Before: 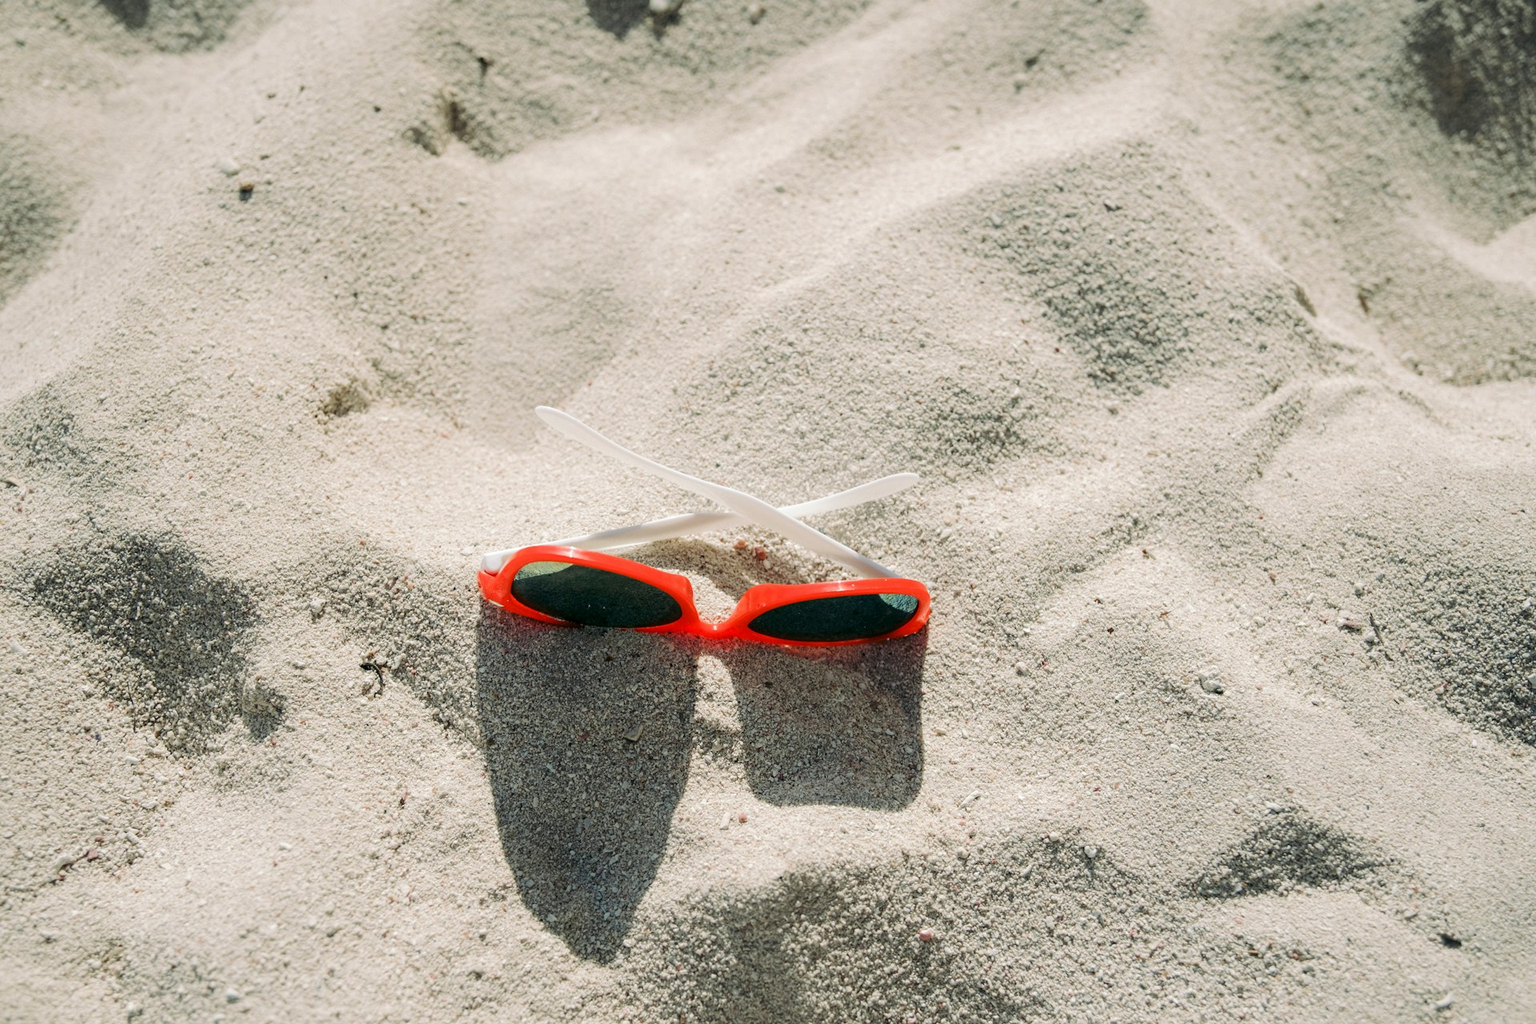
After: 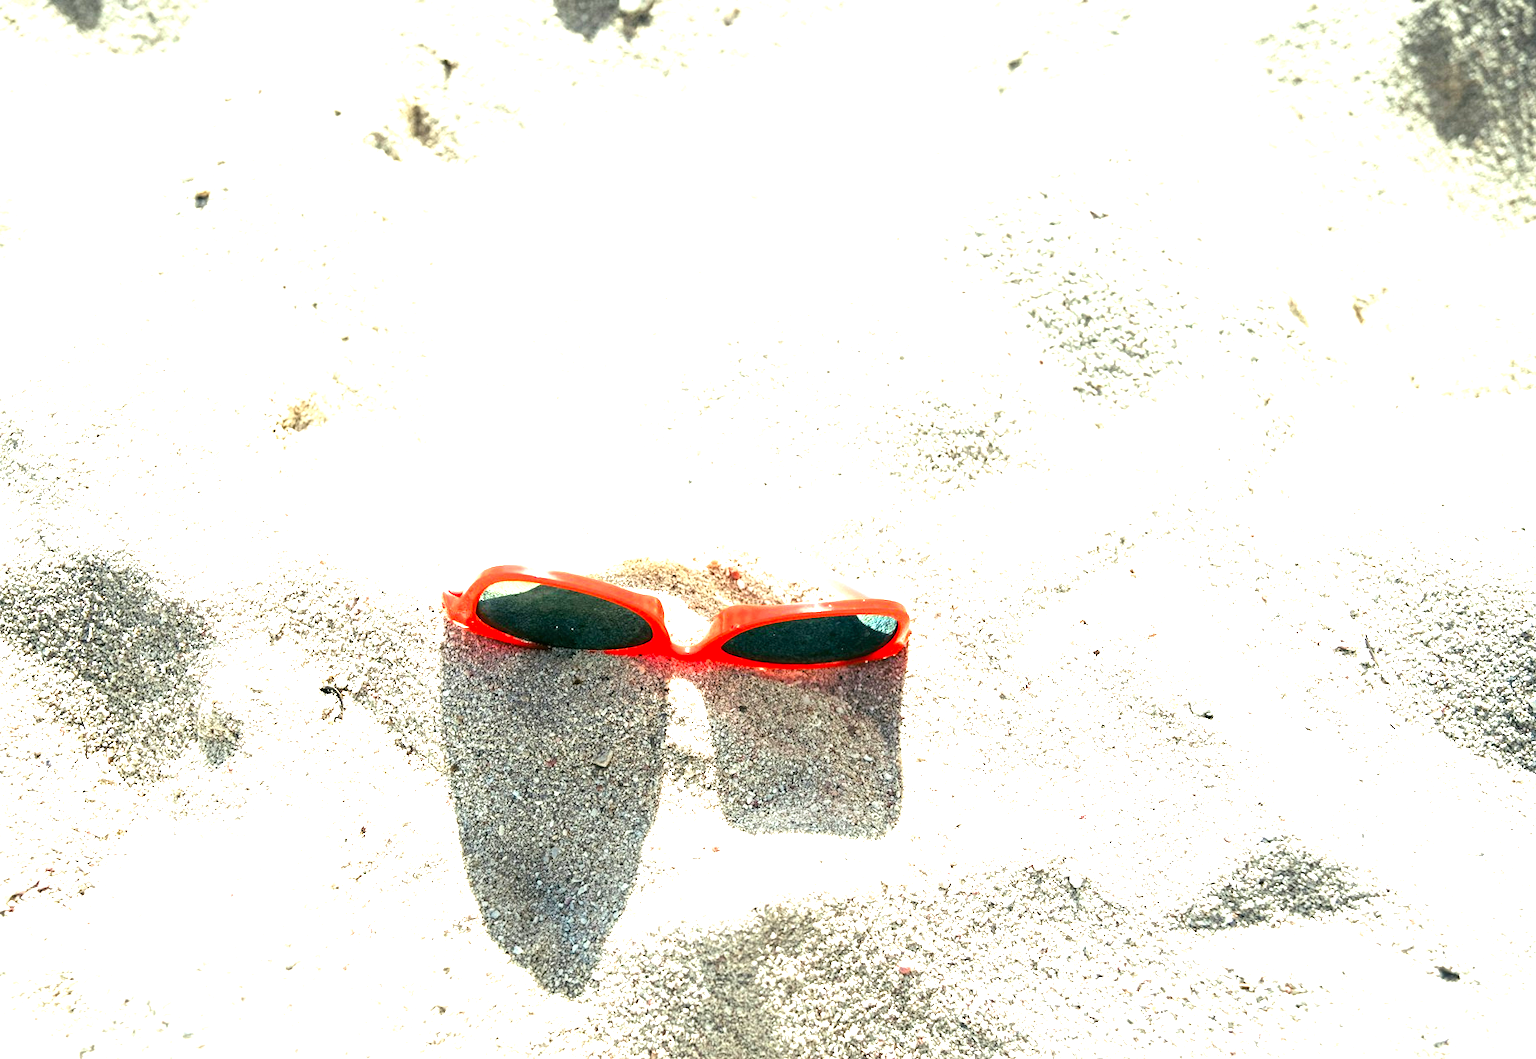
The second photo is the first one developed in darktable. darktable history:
exposure: black level correction 0, exposure 0.695 EV, compensate highlight preservation false
levels: levels [0, 0.352, 0.703]
crop and rotate: left 3.355%
